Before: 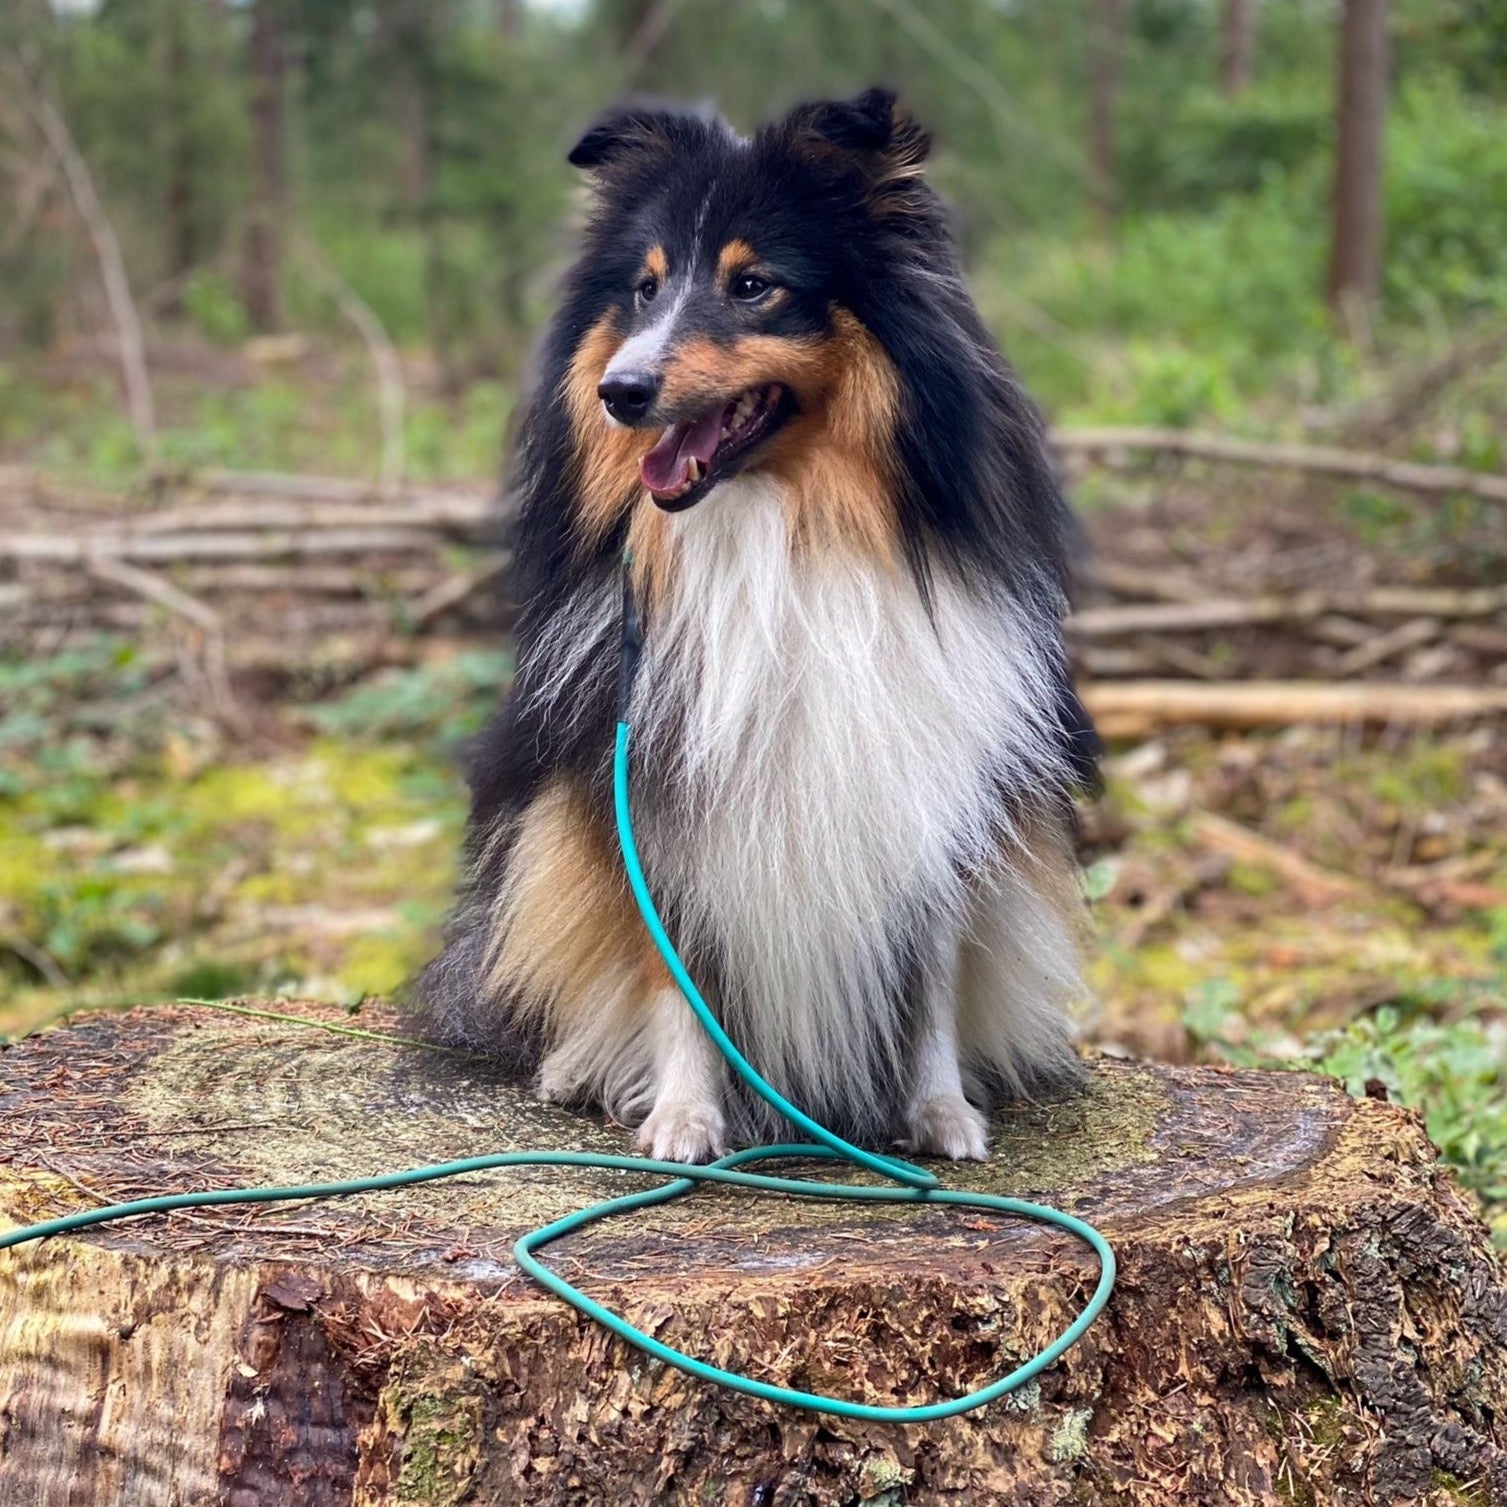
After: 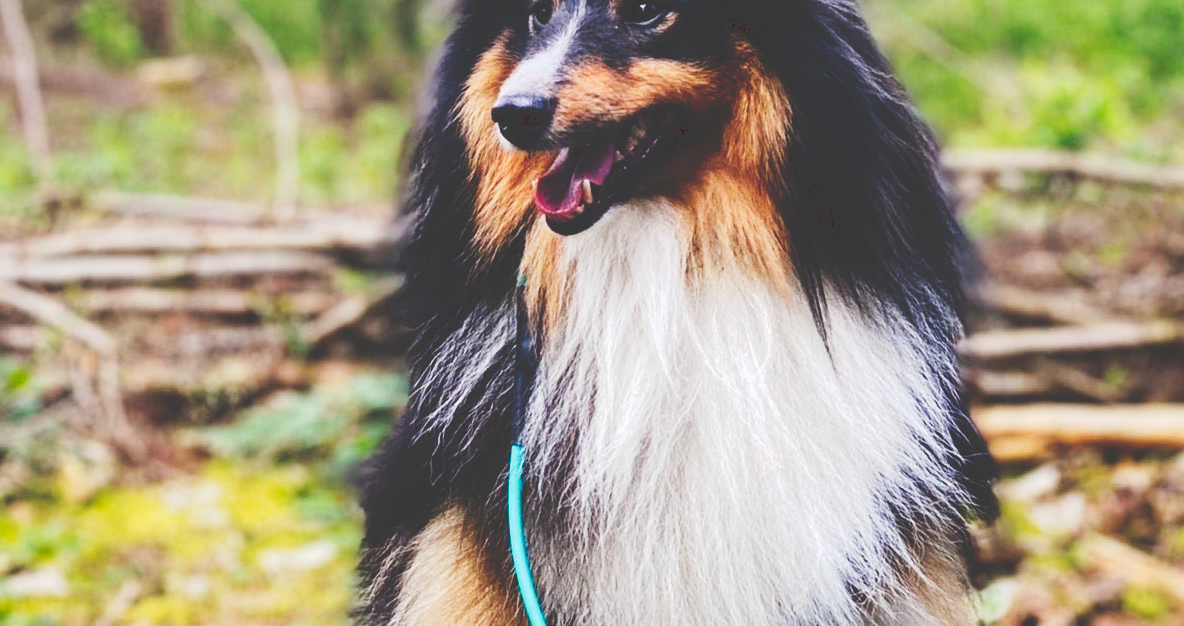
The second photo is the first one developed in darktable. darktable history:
tone curve: curves: ch0 [(0, 0) (0.003, 0.231) (0.011, 0.231) (0.025, 0.231) (0.044, 0.231) (0.069, 0.231) (0.1, 0.234) (0.136, 0.239) (0.177, 0.243) (0.224, 0.247) (0.277, 0.265) (0.335, 0.311) (0.399, 0.389) (0.468, 0.507) (0.543, 0.634) (0.623, 0.74) (0.709, 0.83) (0.801, 0.889) (0.898, 0.93) (1, 1)], preserve colors none
crop: left 7.036%, top 18.398%, right 14.379%, bottom 40.043%
color balance: output saturation 98.5%
